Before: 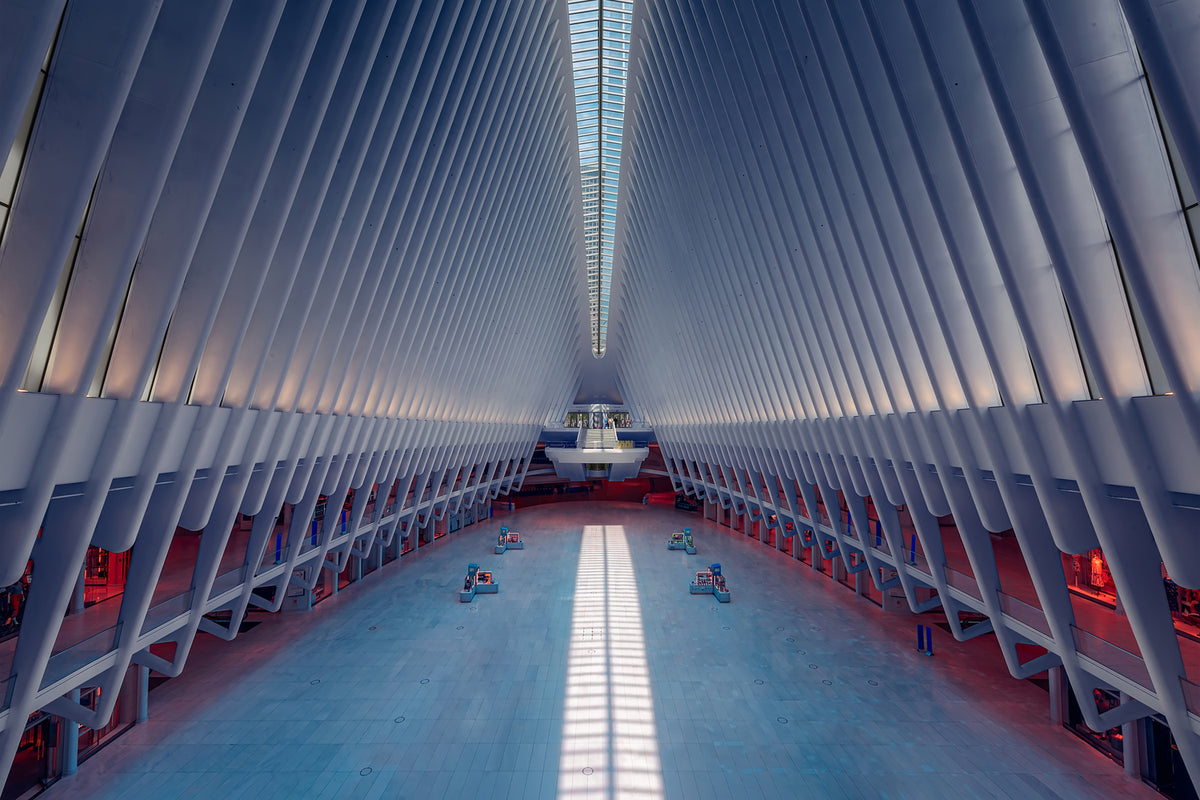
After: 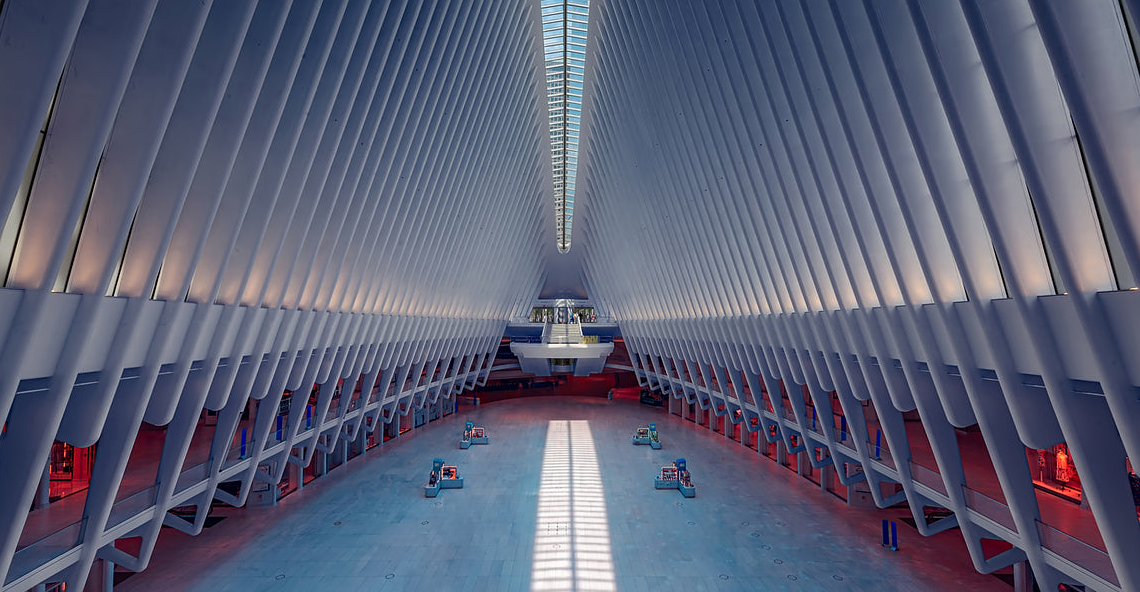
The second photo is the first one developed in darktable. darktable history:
crop and rotate: left 2.991%, top 13.302%, right 1.981%, bottom 12.636%
sharpen: amount 0.2
